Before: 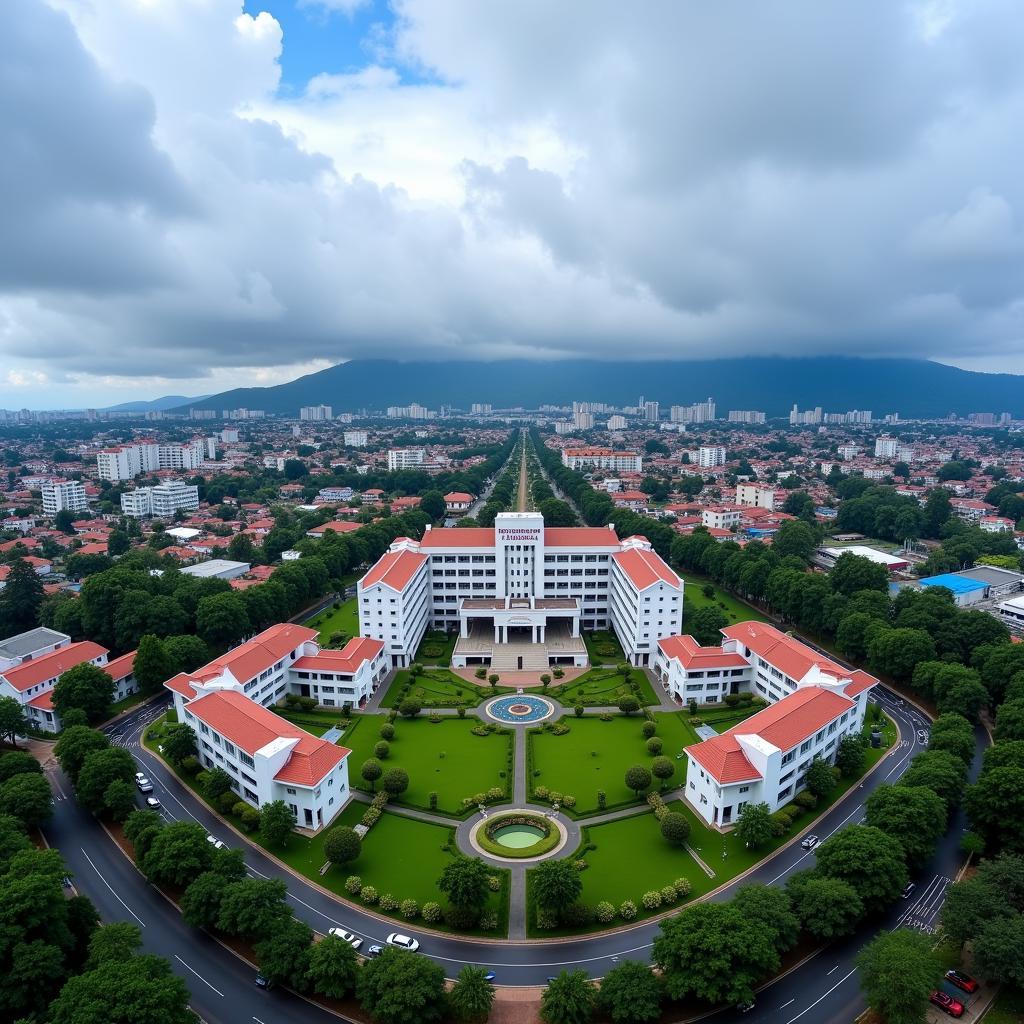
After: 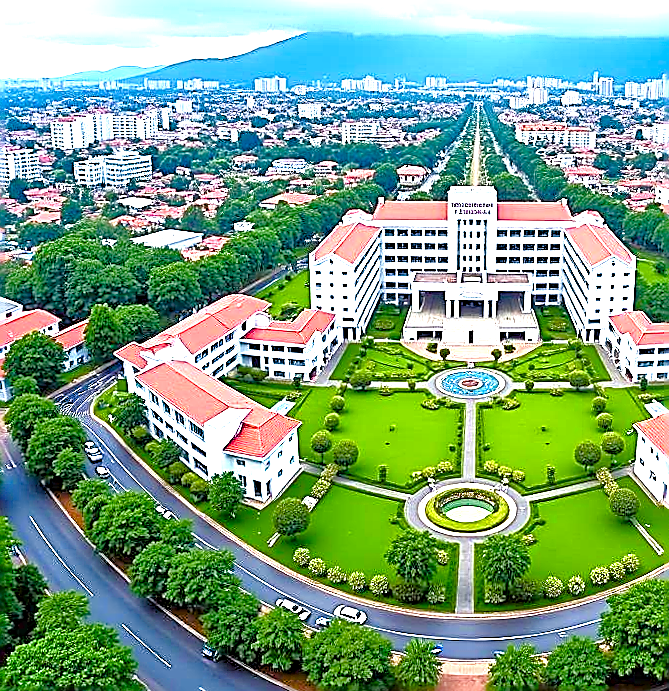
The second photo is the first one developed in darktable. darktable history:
color balance rgb: perceptual saturation grading › global saturation 40.313%, perceptual saturation grading › highlights -25.878%, perceptual saturation grading › mid-tones 34.405%, perceptual saturation grading › shadows 36.2%
crop and rotate: angle -0.734°, left 4.024%, top 31.659%, right 29.743%
tone equalizer: -7 EV 0.165 EV, -6 EV 0.63 EV, -5 EV 1.13 EV, -4 EV 1.29 EV, -3 EV 1.13 EV, -2 EV 0.6 EV, -1 EV 0.161 EV
exposure: black level correction 0, exposure 1.955 EV, compensate highlight preservation false
sharpen: amount 1.987
